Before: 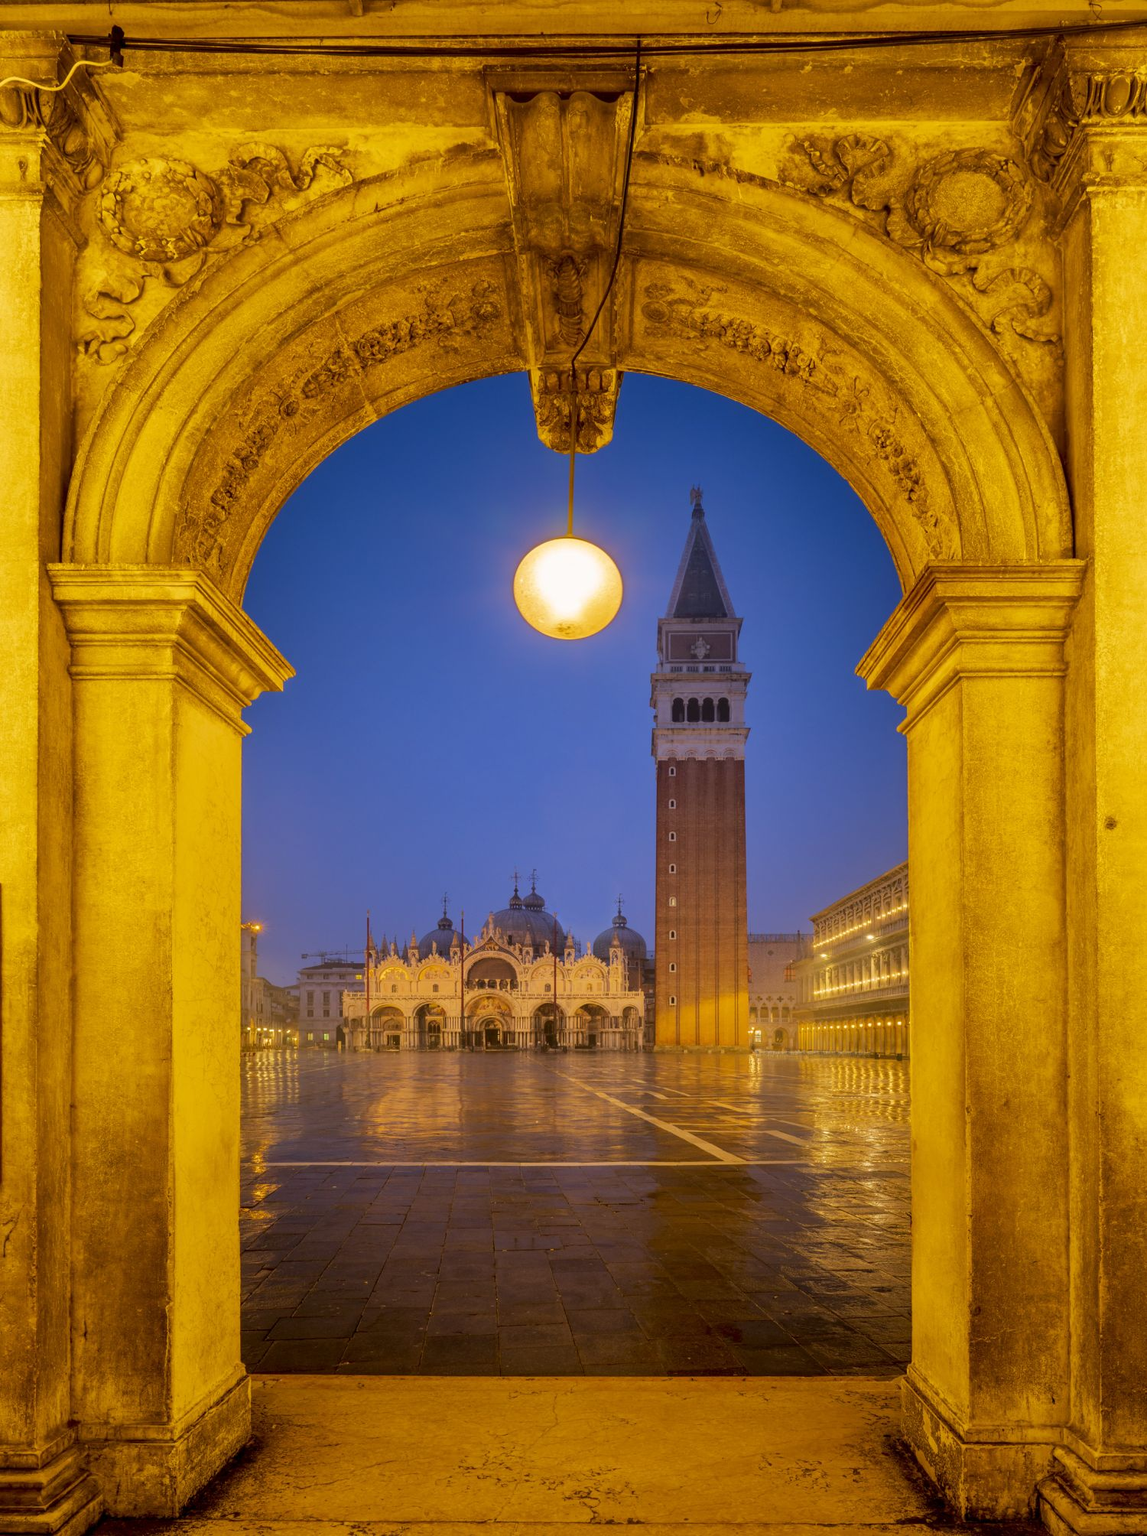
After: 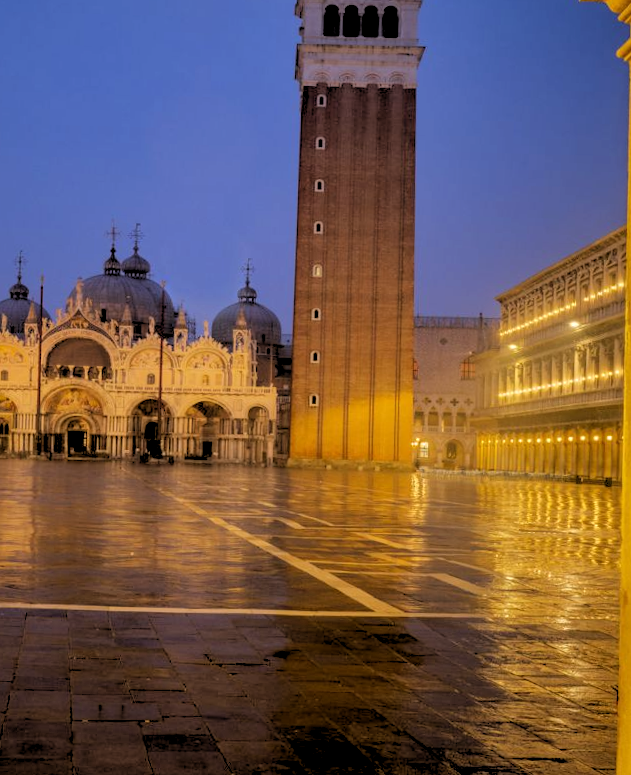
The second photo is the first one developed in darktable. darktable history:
rotate and perspective: rotation 1.57°, crop left 0.018, crop right 0.982, crop top 0.039, crop bottom 0.961
crop: left 37.221%, top 45.169%, right 20.63%, bottom 13.777%
rgb levels: levels [[0.029, 0.461, 0.922], [0, 0.5, 1], [0, 0.5, 1]]
